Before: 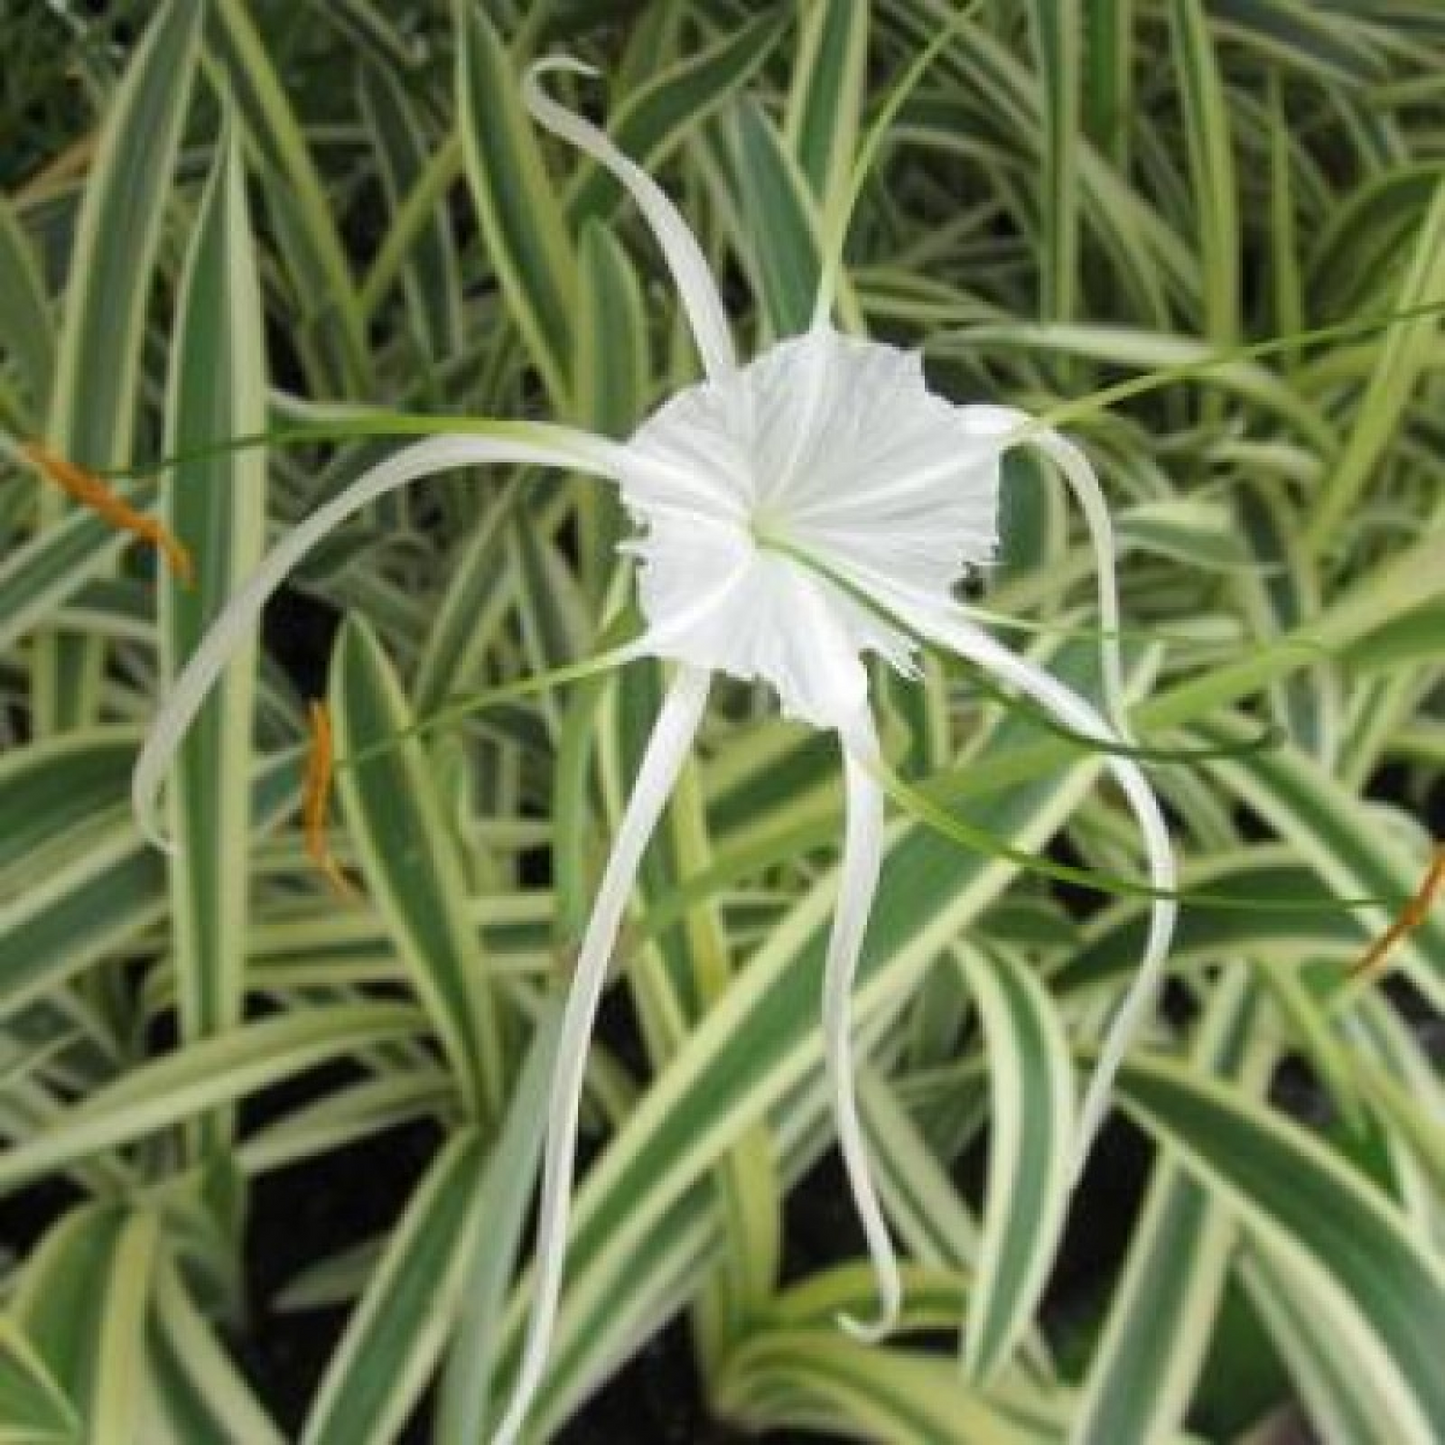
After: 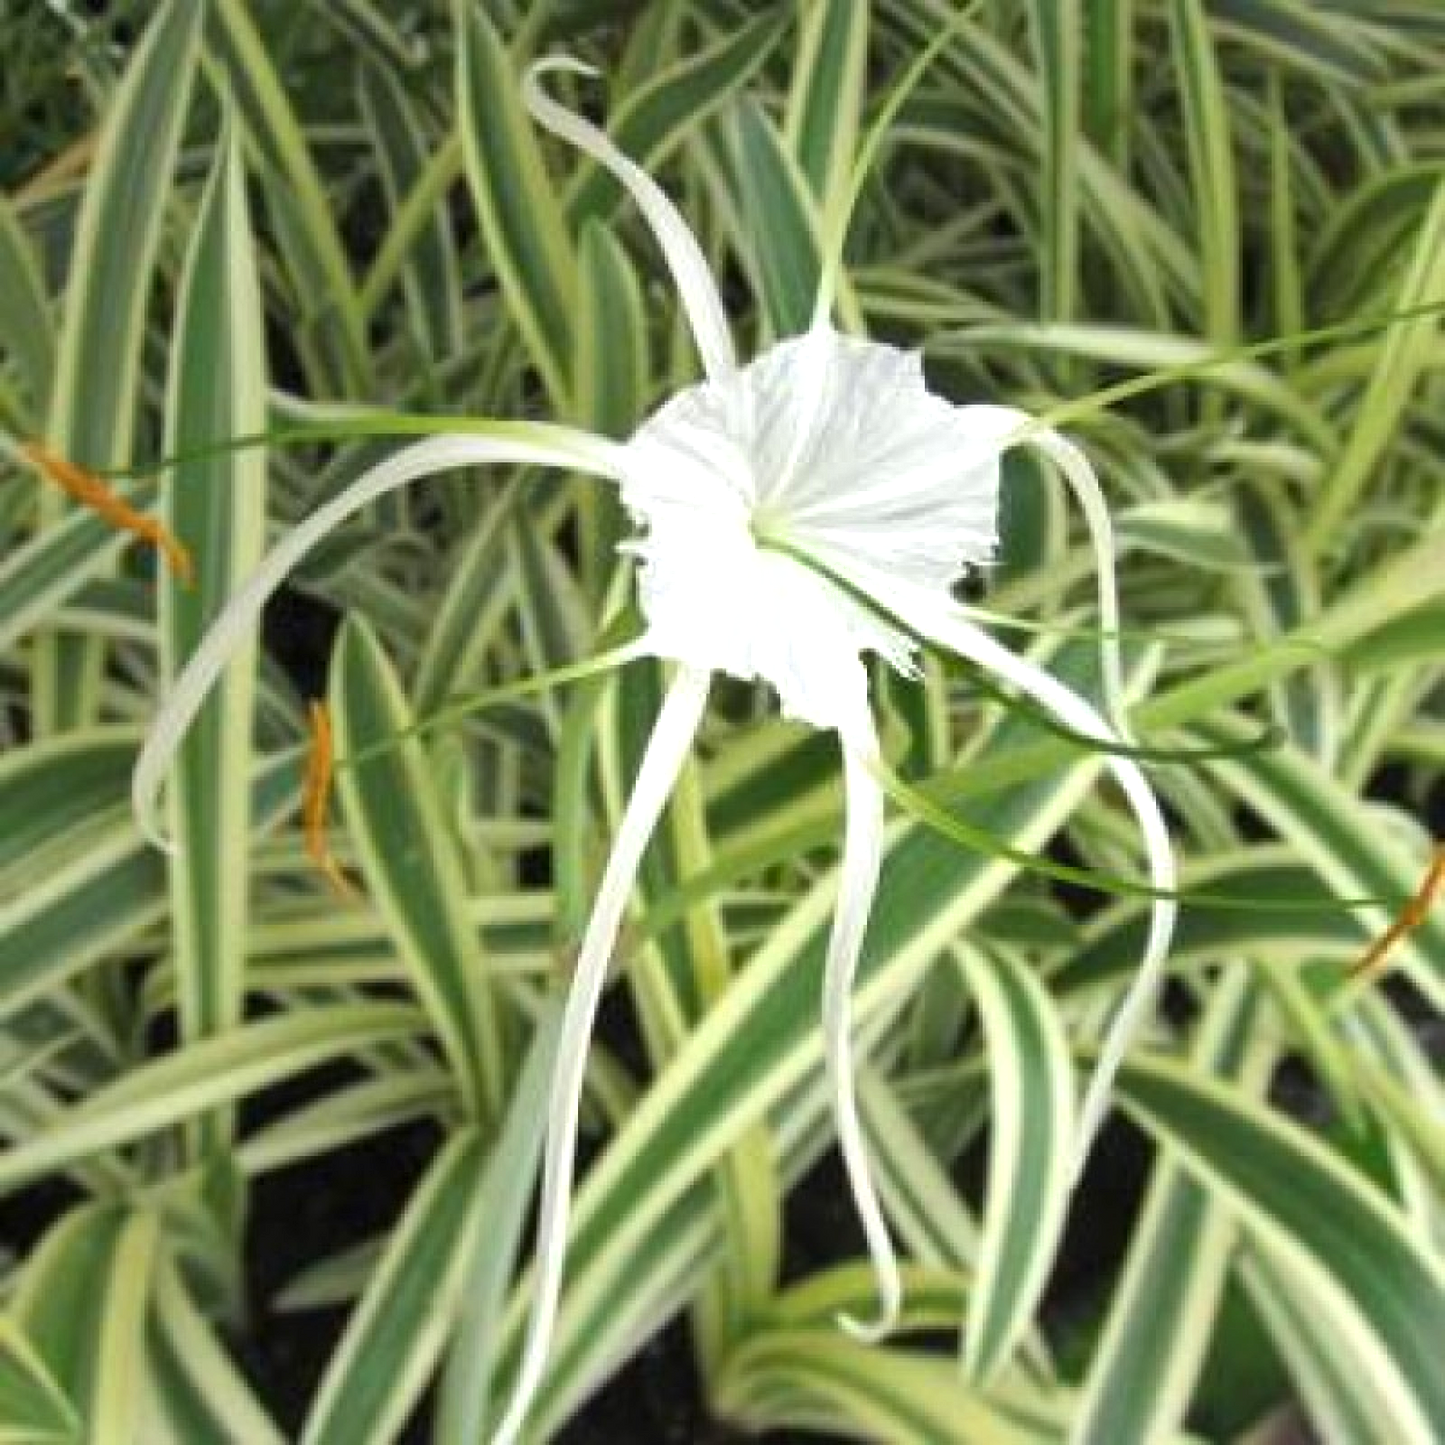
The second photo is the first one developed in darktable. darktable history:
exposure: black level correction 0, exposure 0.499 EV, compensate highlight preservation false
shadows and highlights: soften with gaussian
tone equalizer: on, module defaults
